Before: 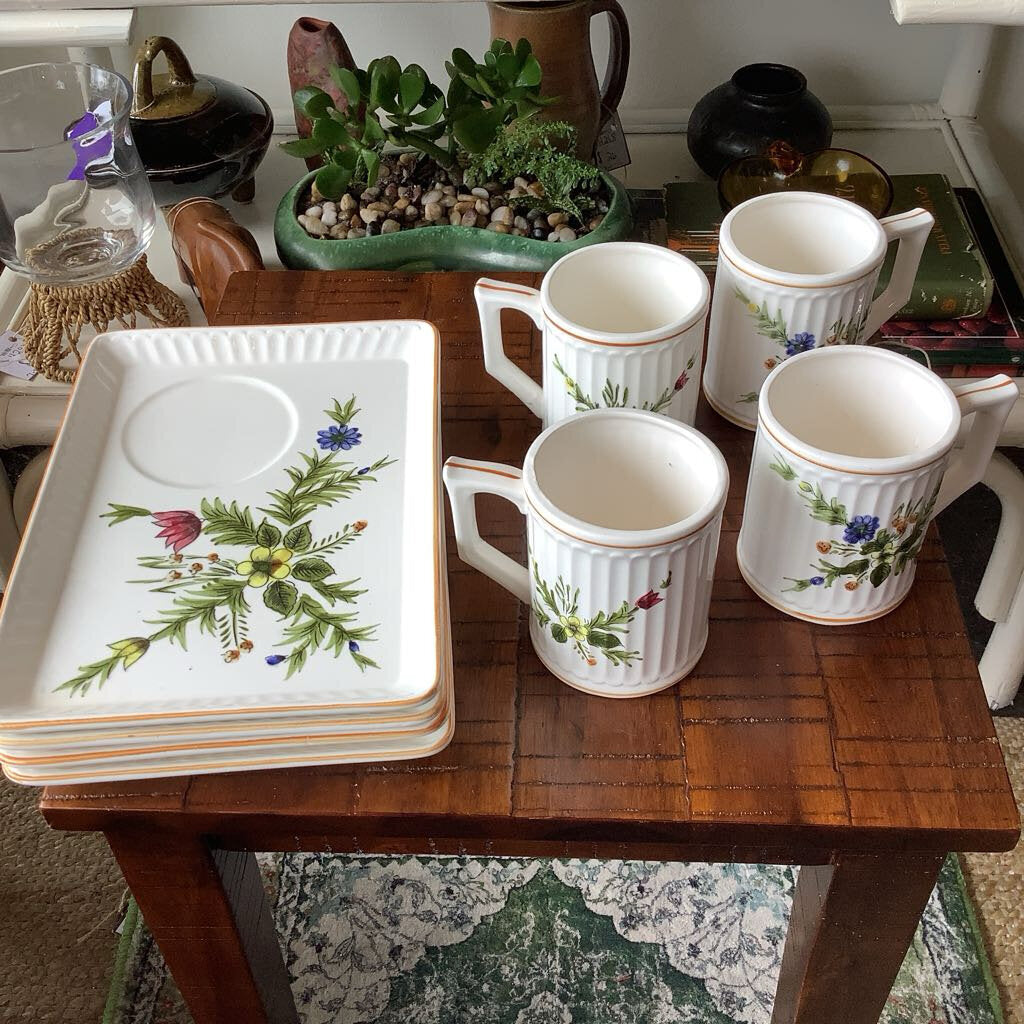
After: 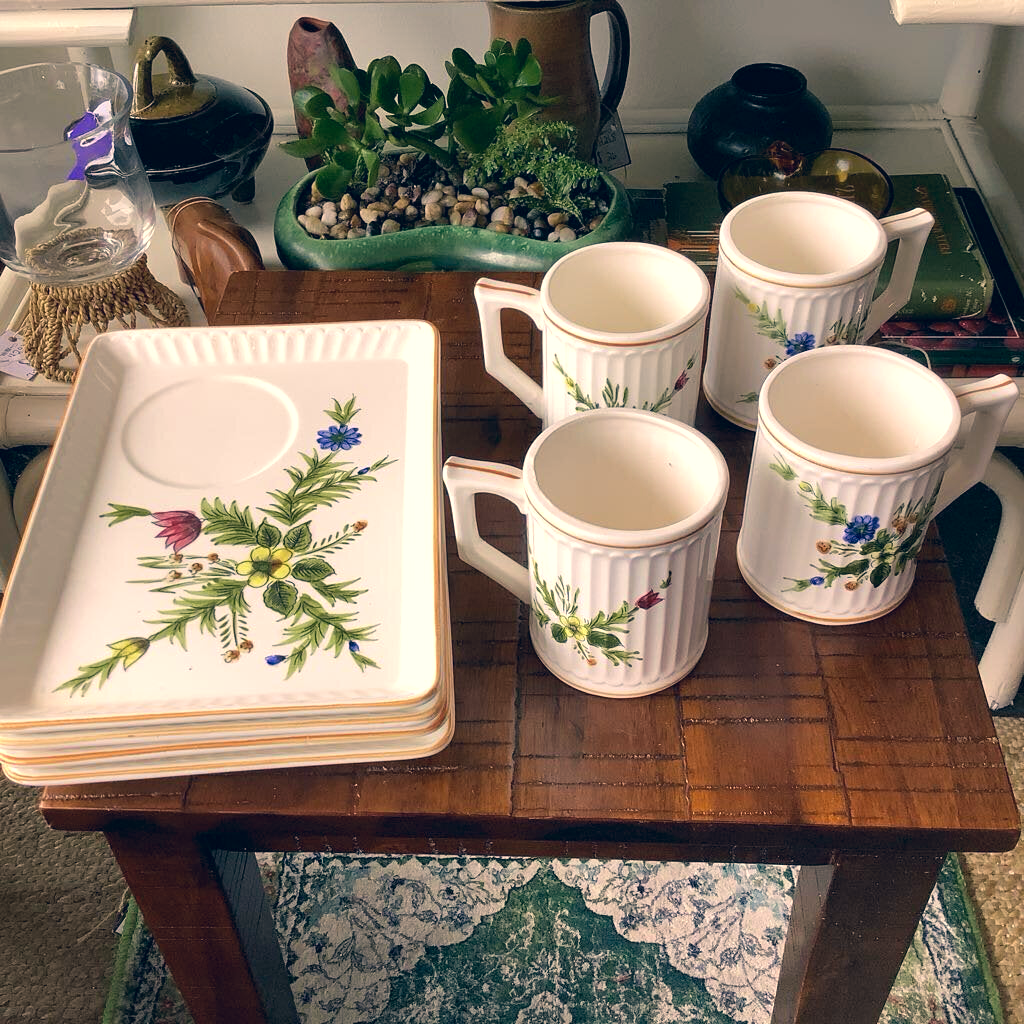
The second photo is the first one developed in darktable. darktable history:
velvia: strength 15%
exposure: exposure 0.2 EV, compensate highlight preservation false
color correction: highlights a* 10.32, highlights b* 14.66, shadows a* -9.59, shadows b* -15.02
